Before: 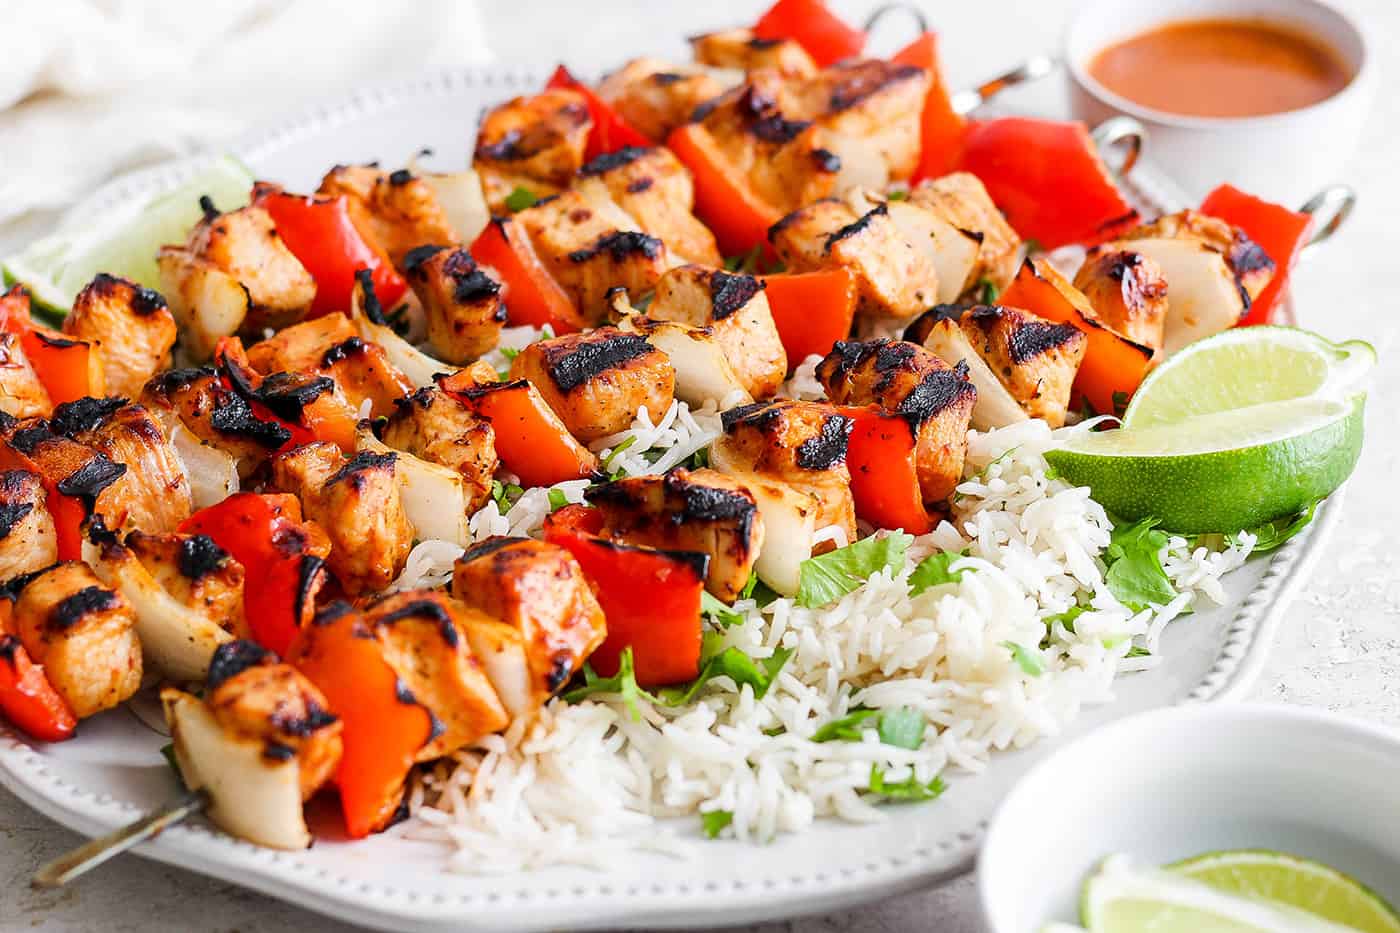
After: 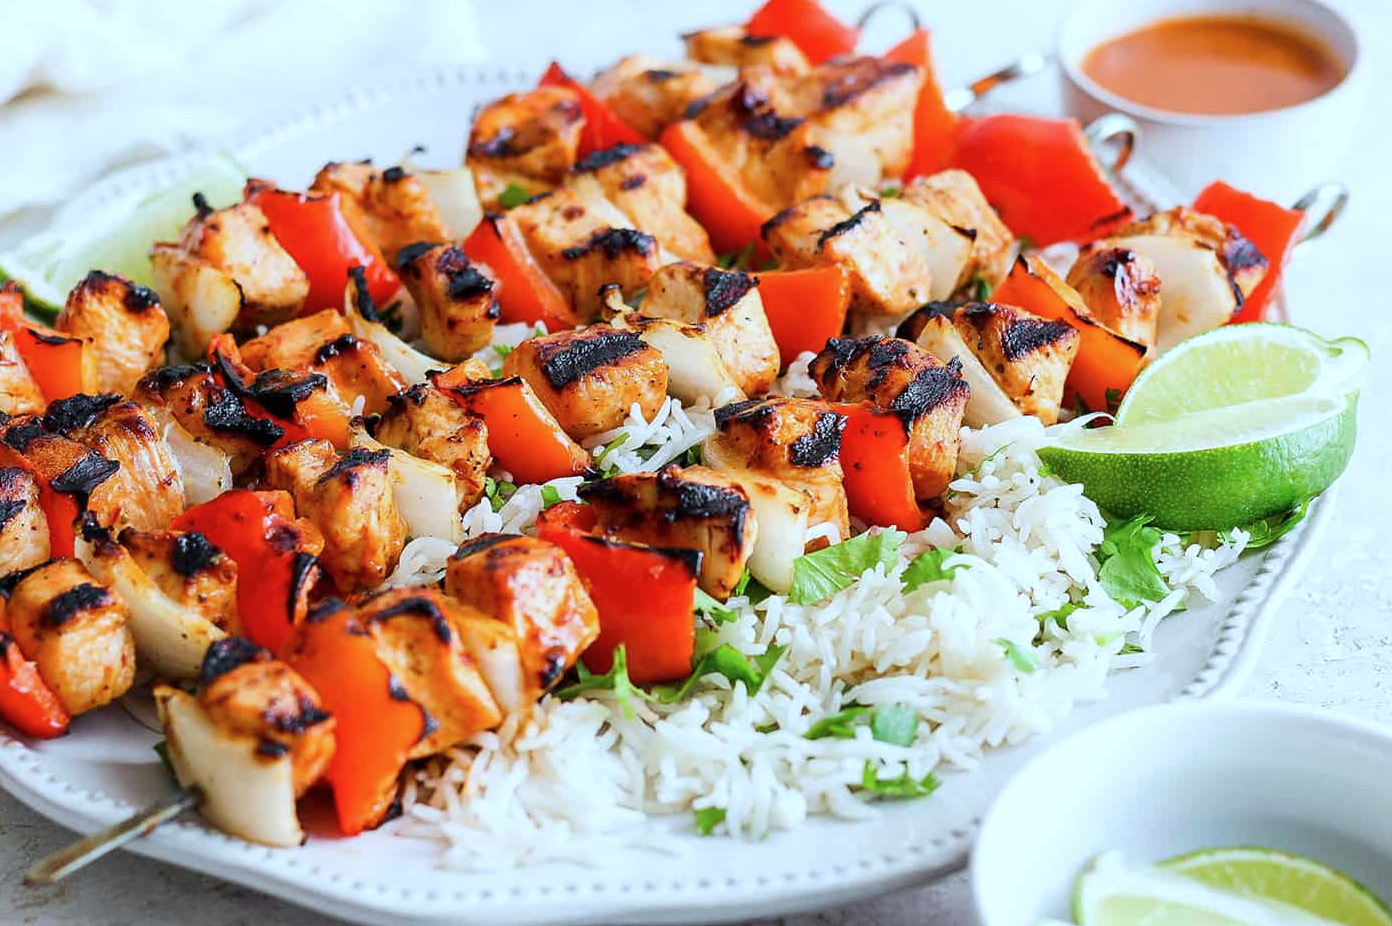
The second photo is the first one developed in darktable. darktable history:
color calibration: gray › normalize channels true, illuminant F (fluorescent), F source F9 (Cool White Deluxe 4150 K) – high CRI, x 0.375, y 0.373, temperature 4160.59 K, gamut compression 0.004
crop and rotate: left 0.502%, top 0.382%, bottom 0.336%
